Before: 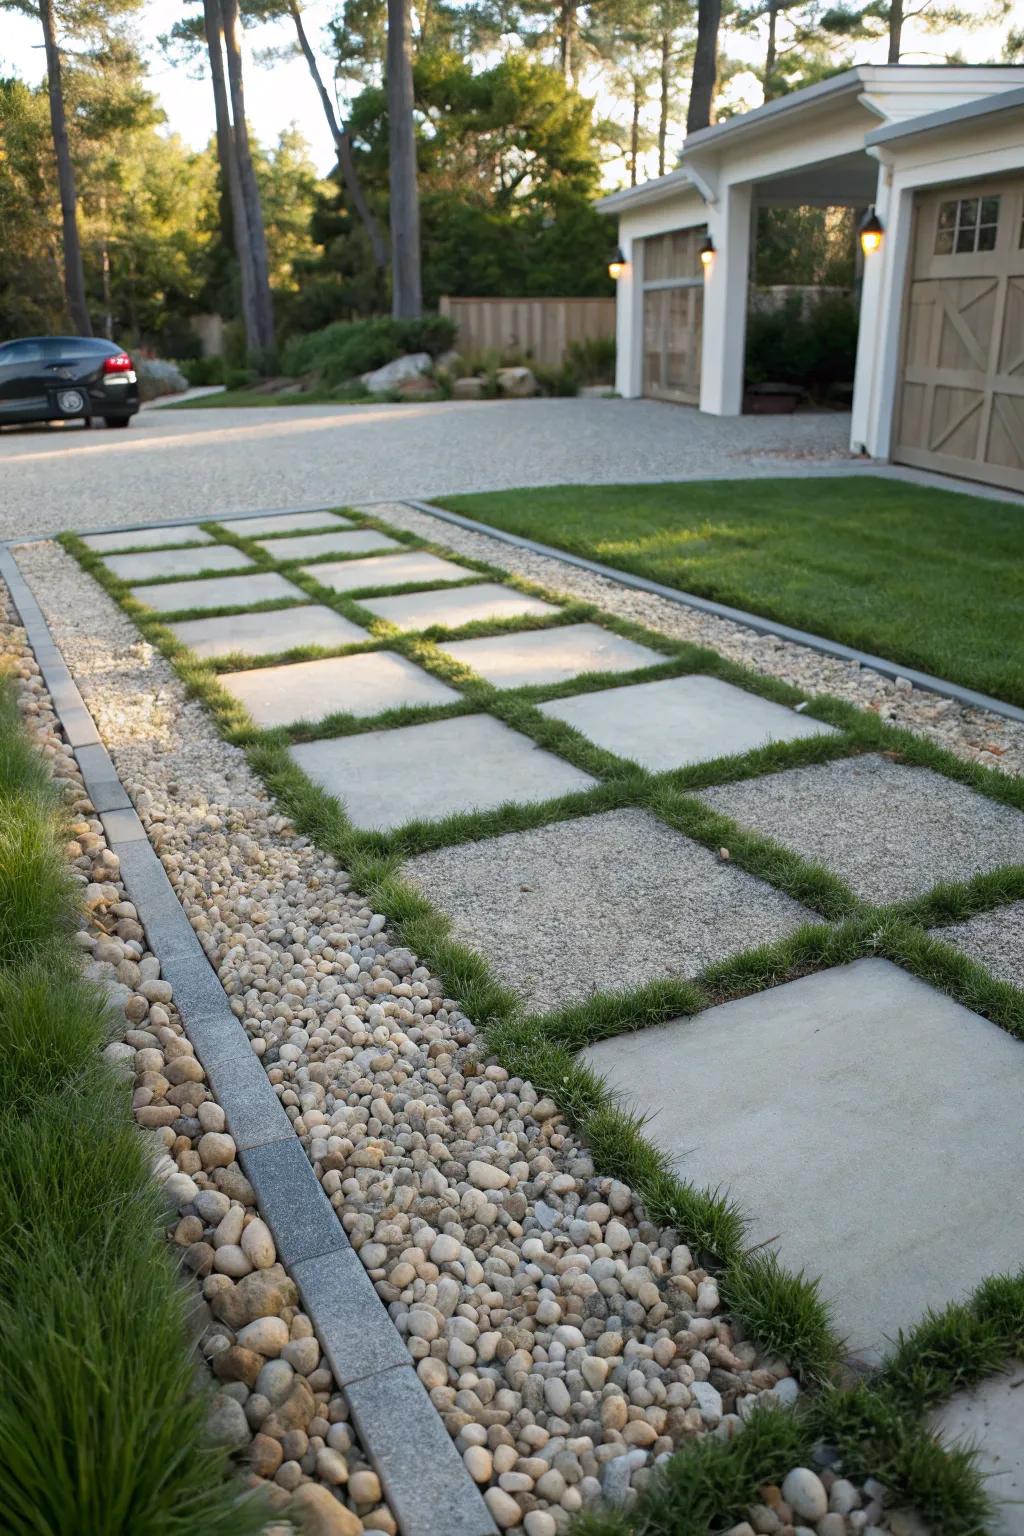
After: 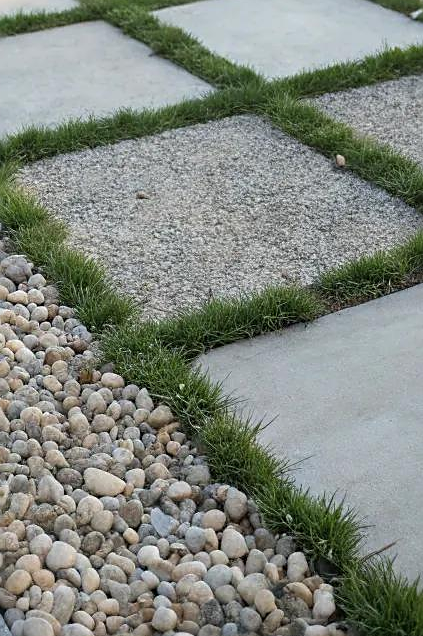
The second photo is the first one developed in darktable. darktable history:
crop: left 37.532%, top 45.152%, right 20.501%, bottom 13.383%
exposure: black level correction -0.001, exposure 0.079 EV, compensate exposure bias true, compensate highlight preservation false
sharpen: on, module defaults
